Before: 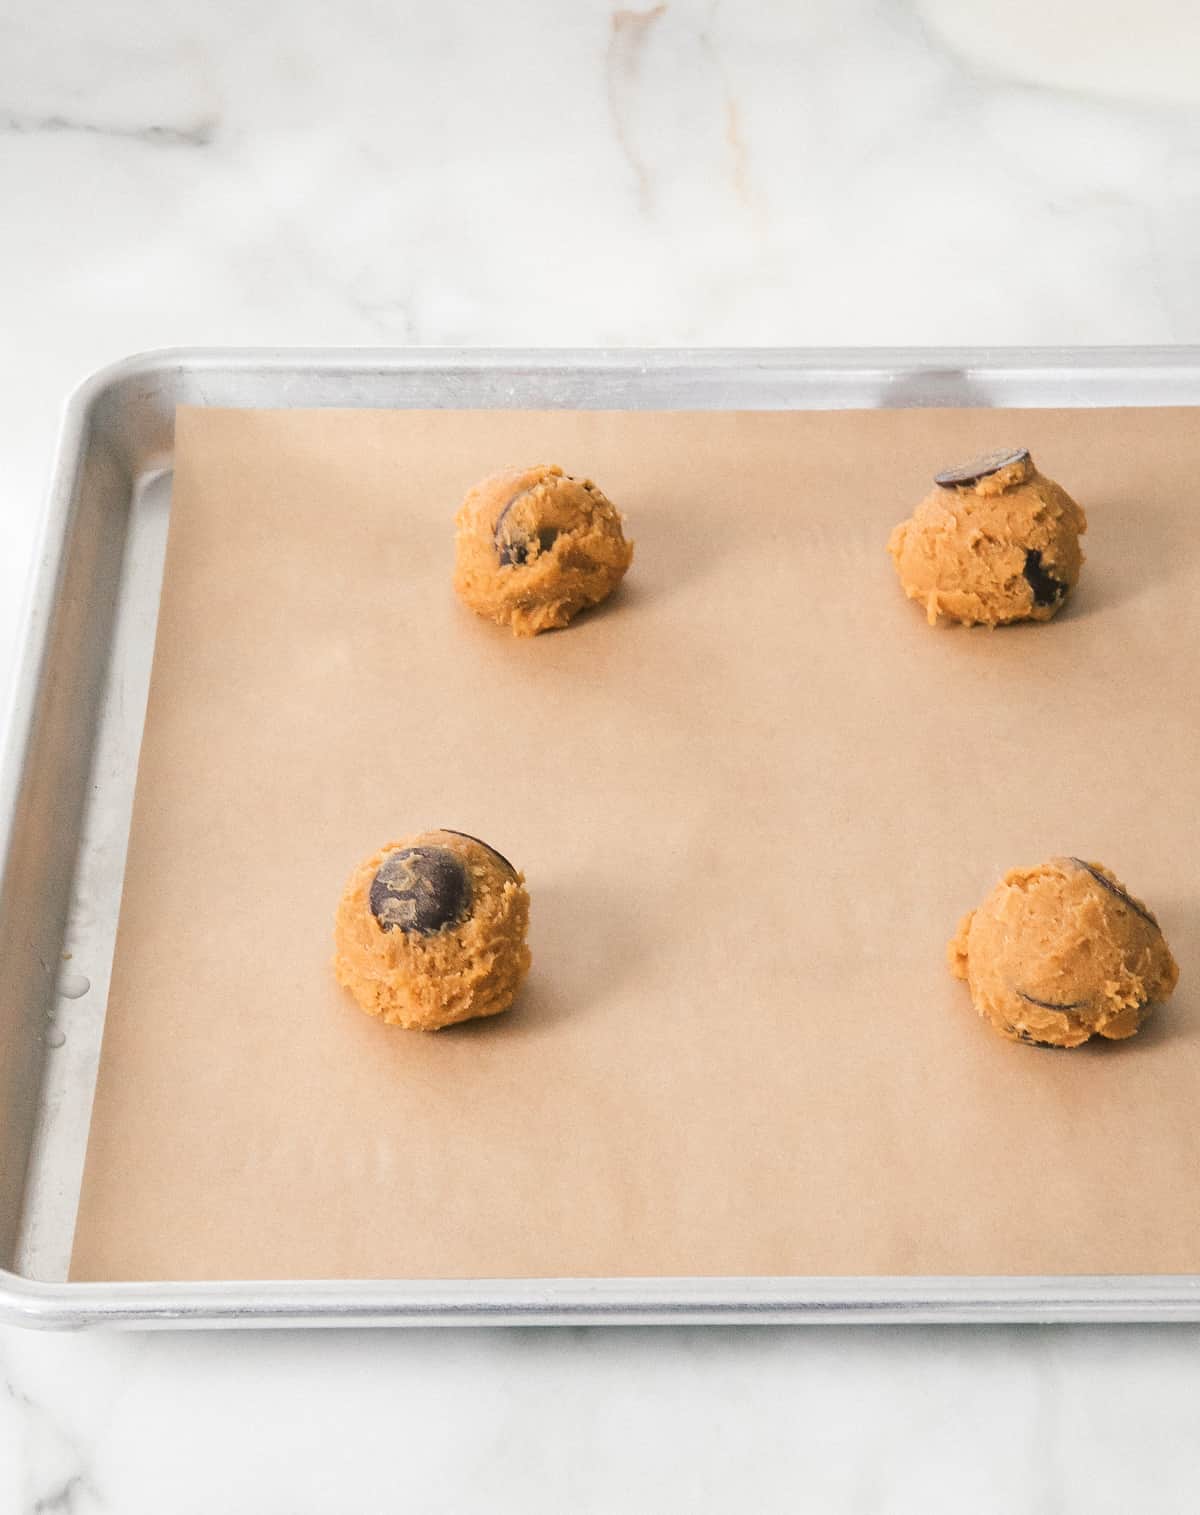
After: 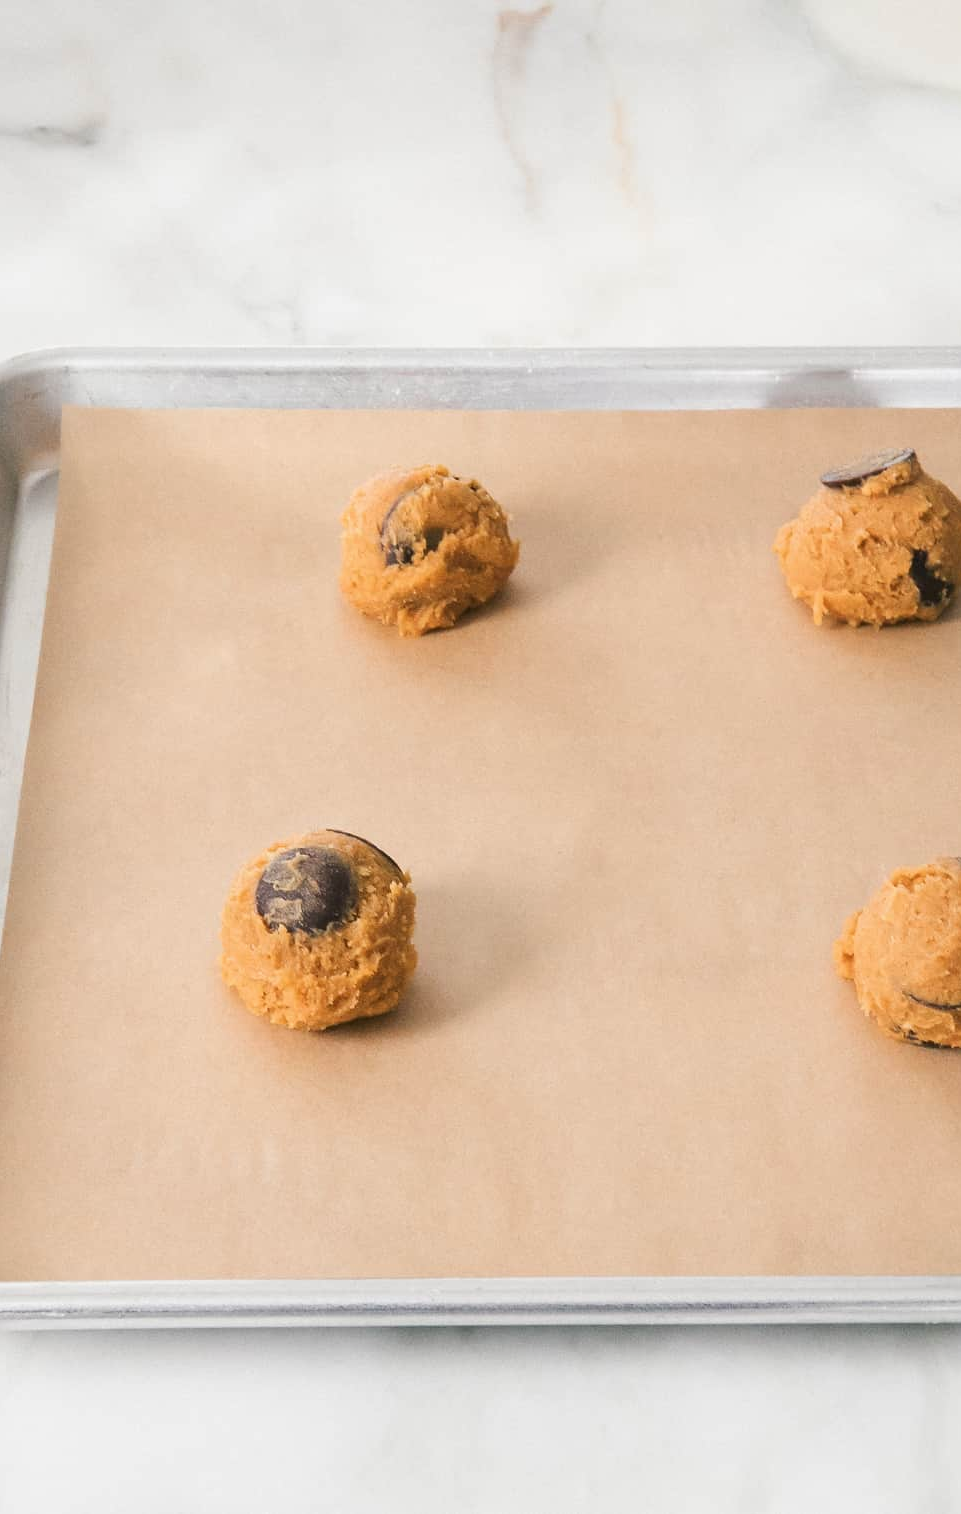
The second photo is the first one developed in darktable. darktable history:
exposure: exposure -0.026 EV, compensate highlight preservation false
crop and rotate: left 9.577%, right 10.295%
